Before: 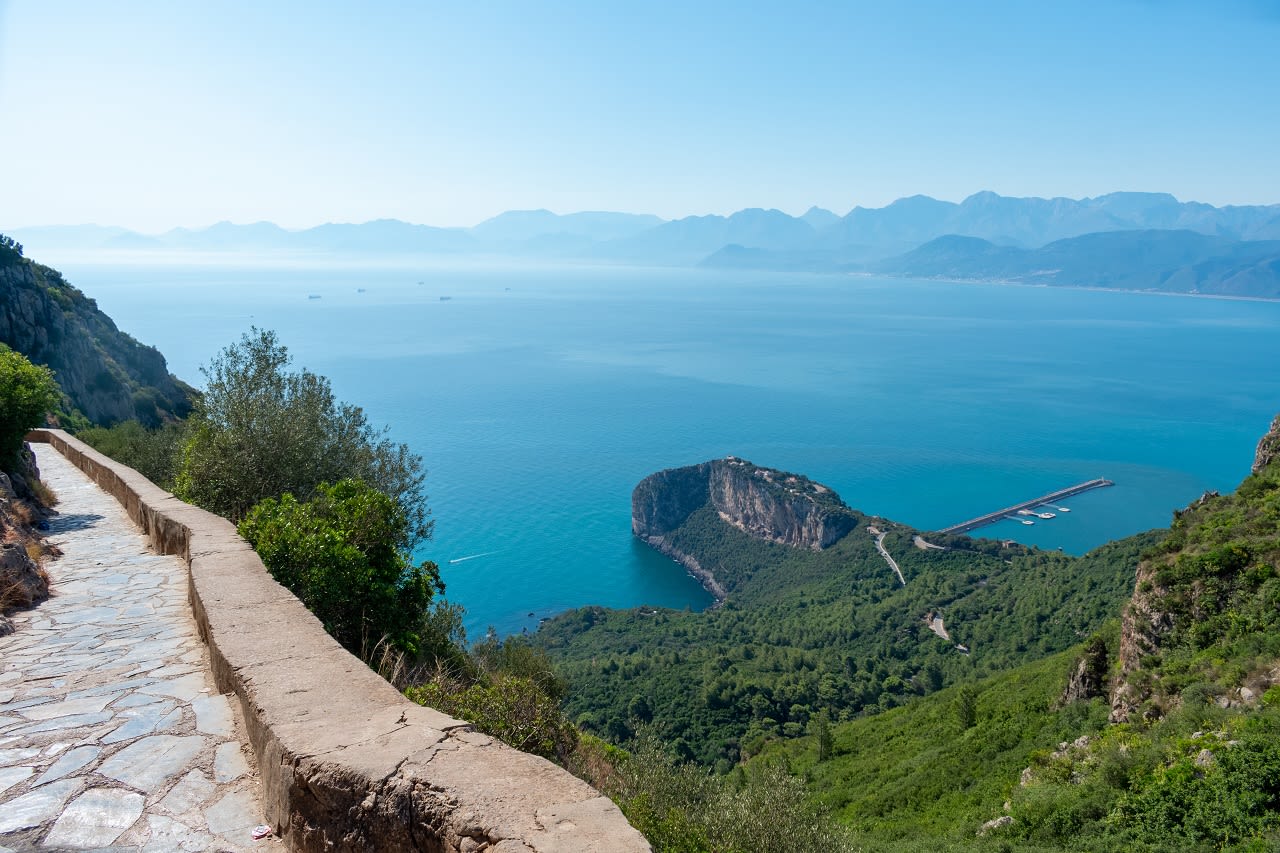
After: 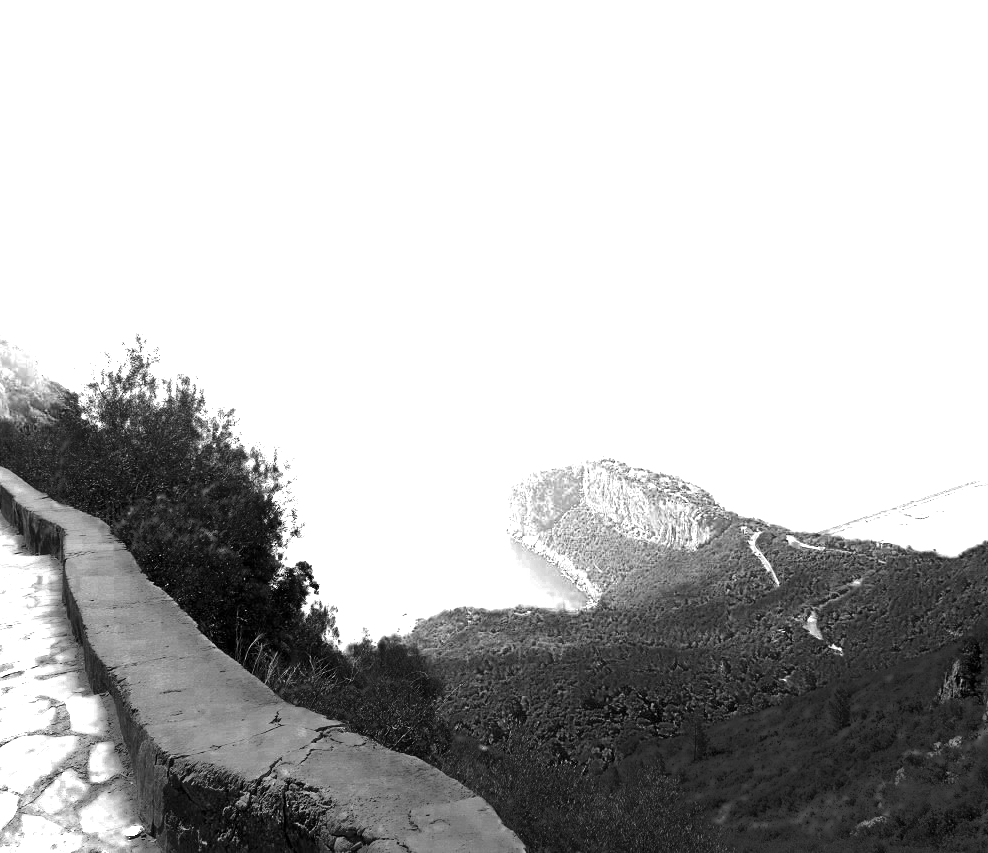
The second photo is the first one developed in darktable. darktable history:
color correction: highlights b* -0.057, saturation 2.98
color zones: curves: ch0 [(0.287, 0.048) (0.493, 0.484) (0.737, 0.816)]; ch1 [(0, 0) (0.143, 0) (0.286, 0) (0.429, 0) (0.571, 0) (0.714, 0) (0.857, 0)]
crop: left 9.9%, right 12.874%
tone curve: curves: ch0 [(0.021, 0) (0.104, 0.052) (0.496, 0.526) (0.737, 0.783) (1, 1)], preserve colors none
exposure: black level correction 0, exposure 1.099 EV, compensate exposure bias true, compensate highlight preservation false
